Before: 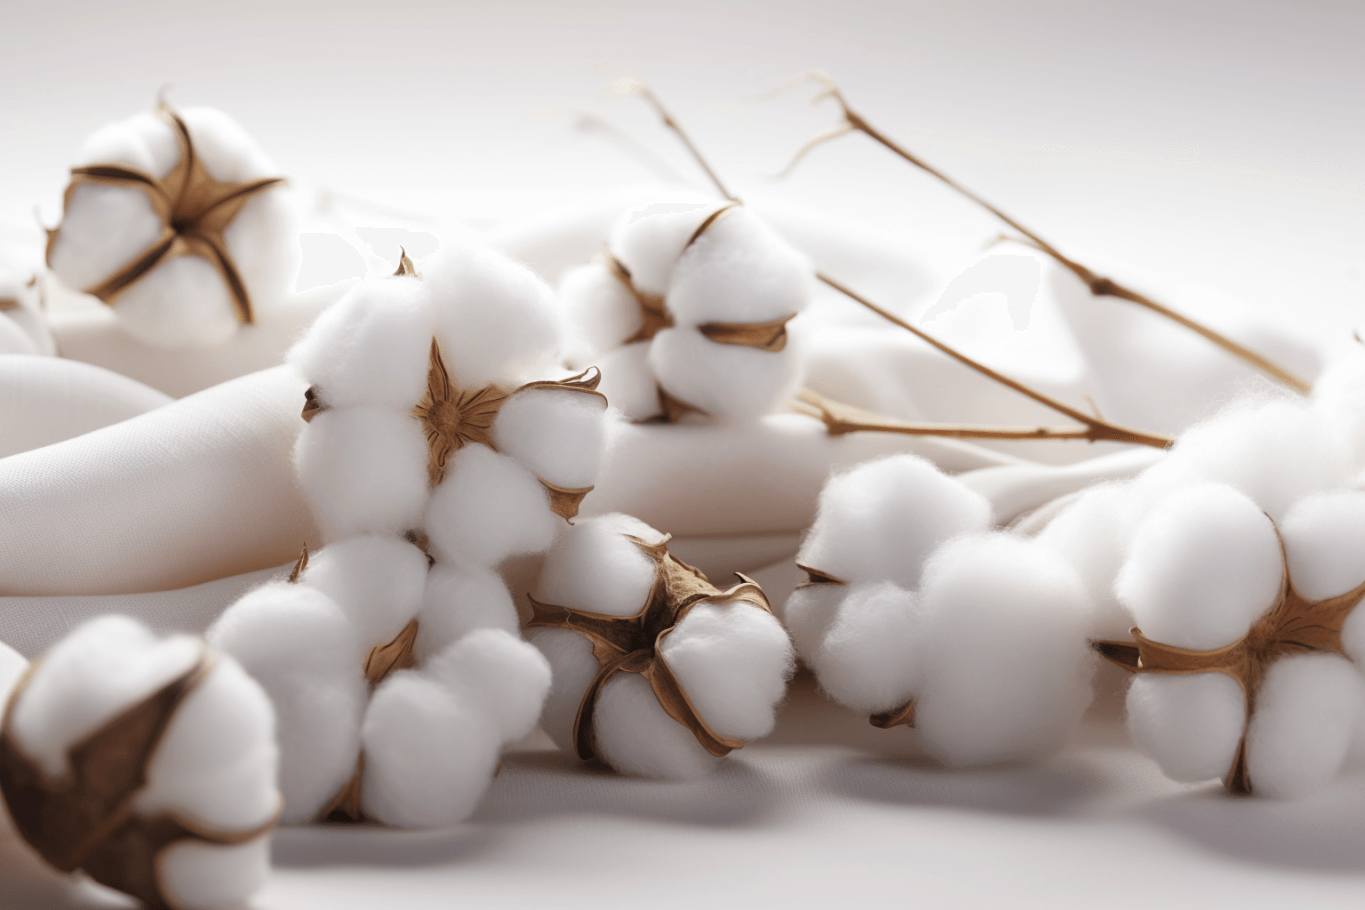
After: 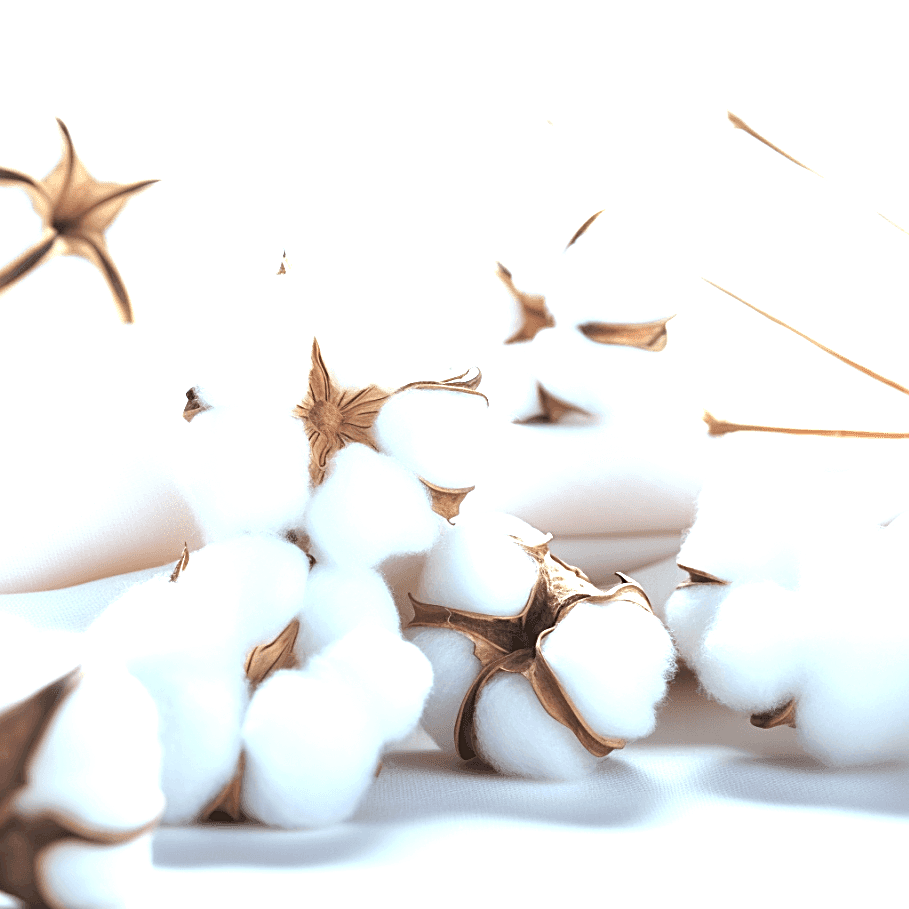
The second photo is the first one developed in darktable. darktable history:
crop and rotate: left 8.786%, right 24.548%
exposure: black level correction 0.001, exposure 1.735 EV, compensate highlight preservation false
color correction: highlights a* -11.71, highlights b* -15.58
sharpen: on, module defaults
